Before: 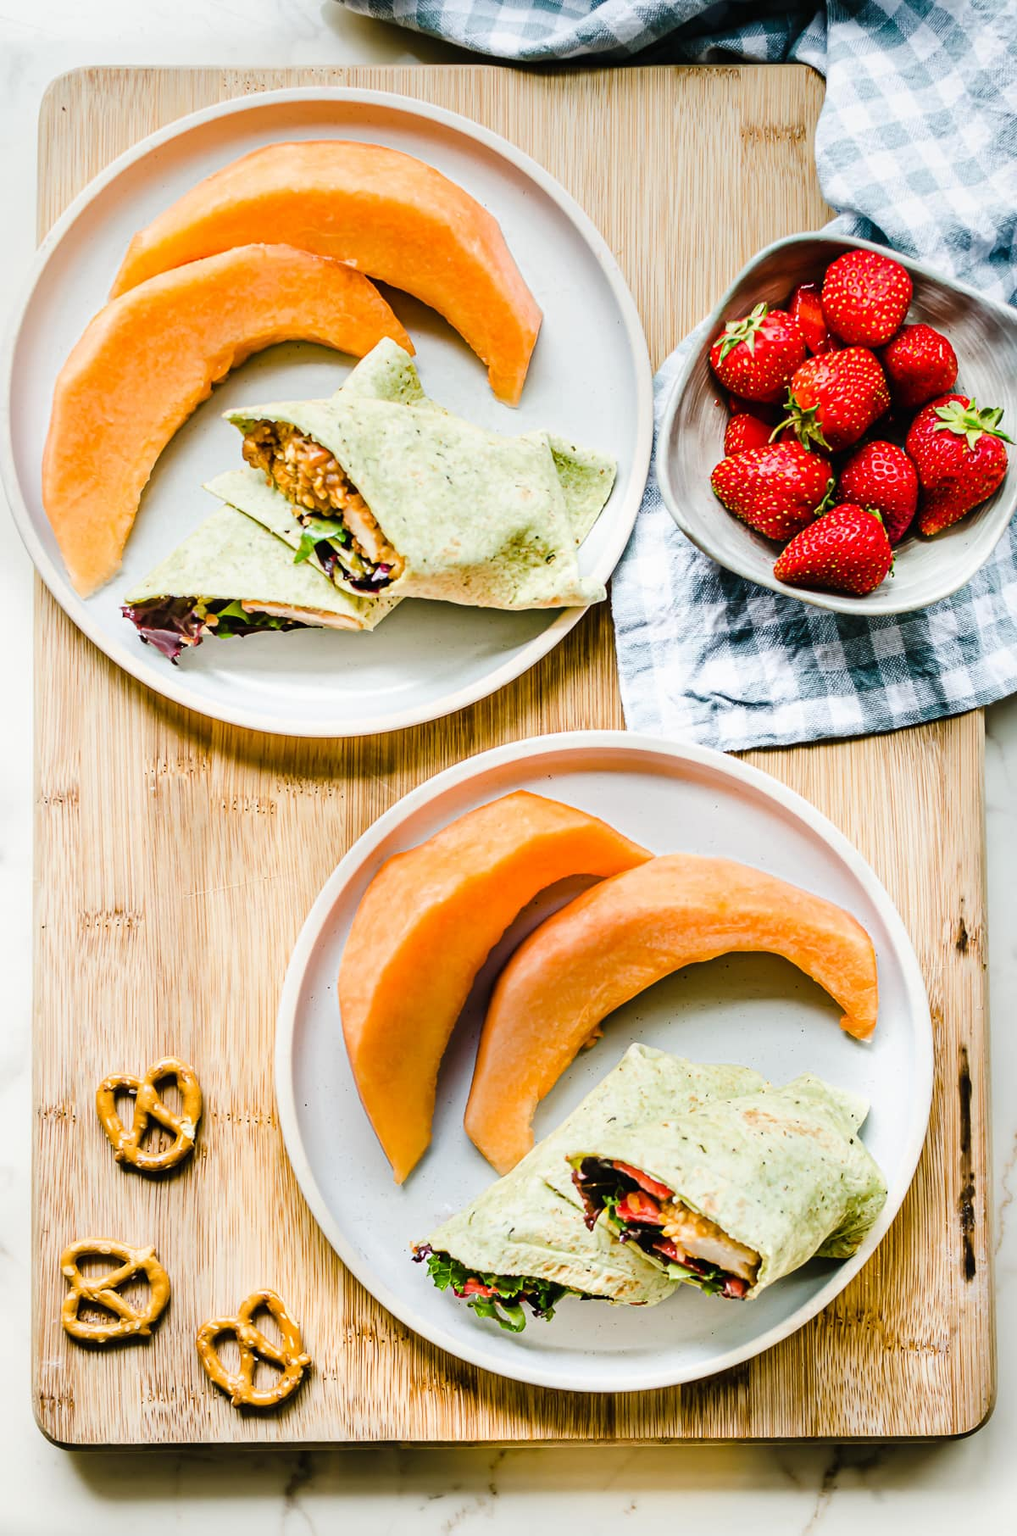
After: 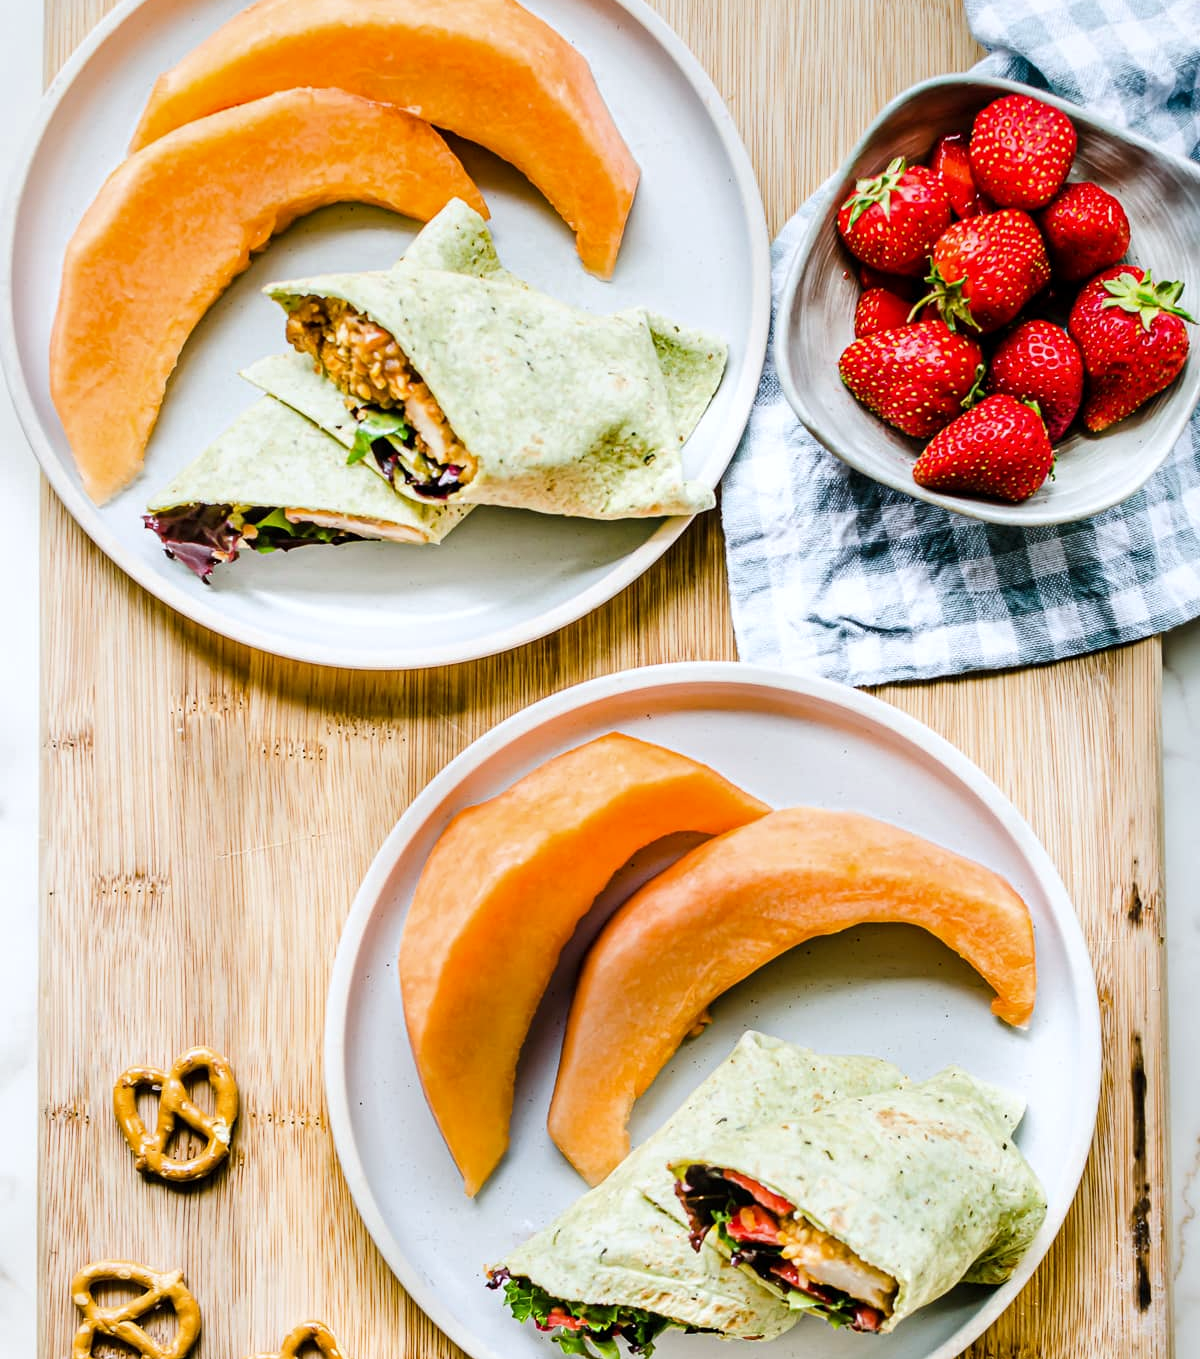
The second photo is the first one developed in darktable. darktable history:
white balance: red 0.983, blue 1.036
crop: top 11.038%, bottom 13.962%
local contrast: highlights 100%, shadows 100%, detail 120%, midtone range 0.2
